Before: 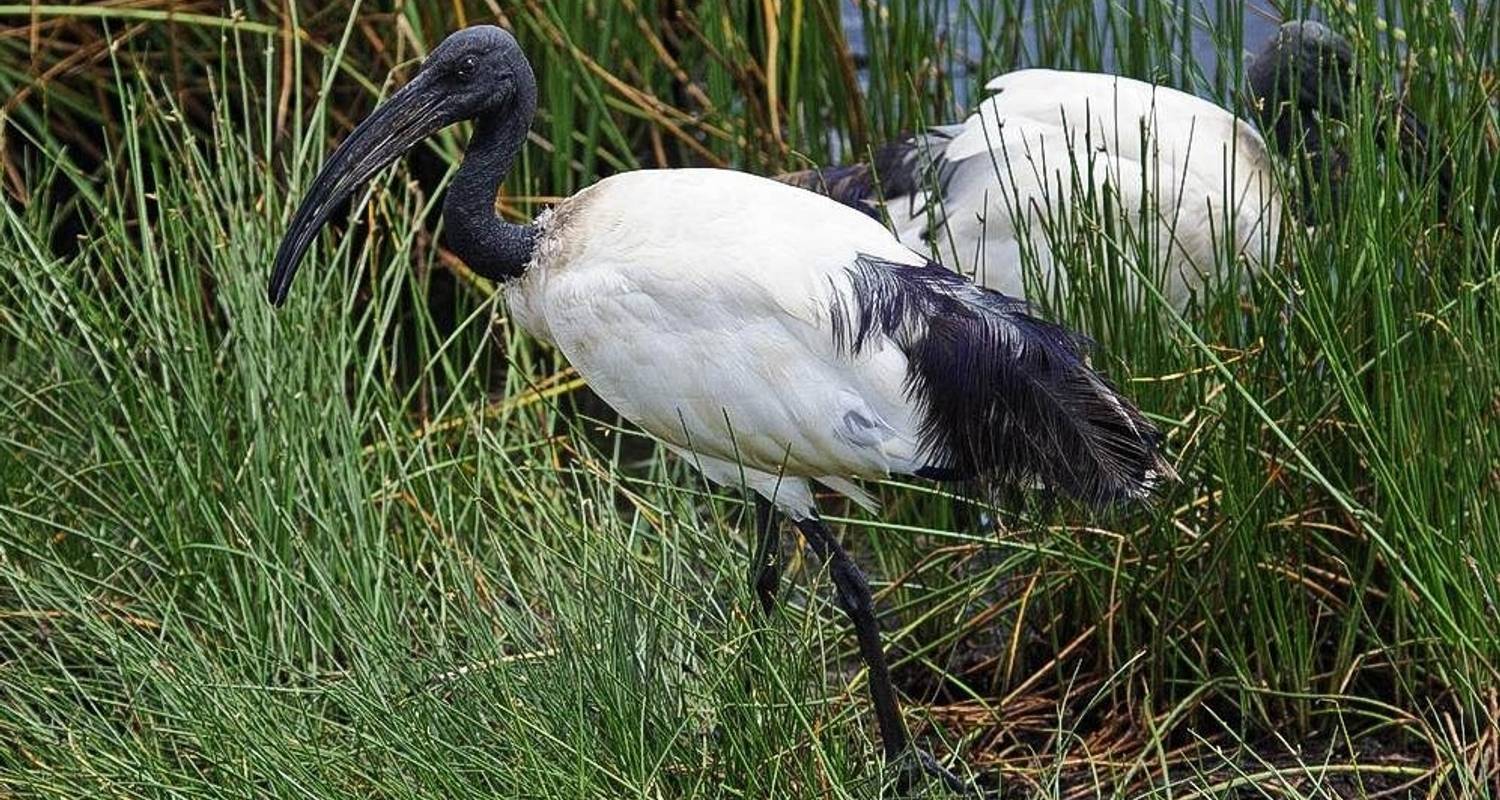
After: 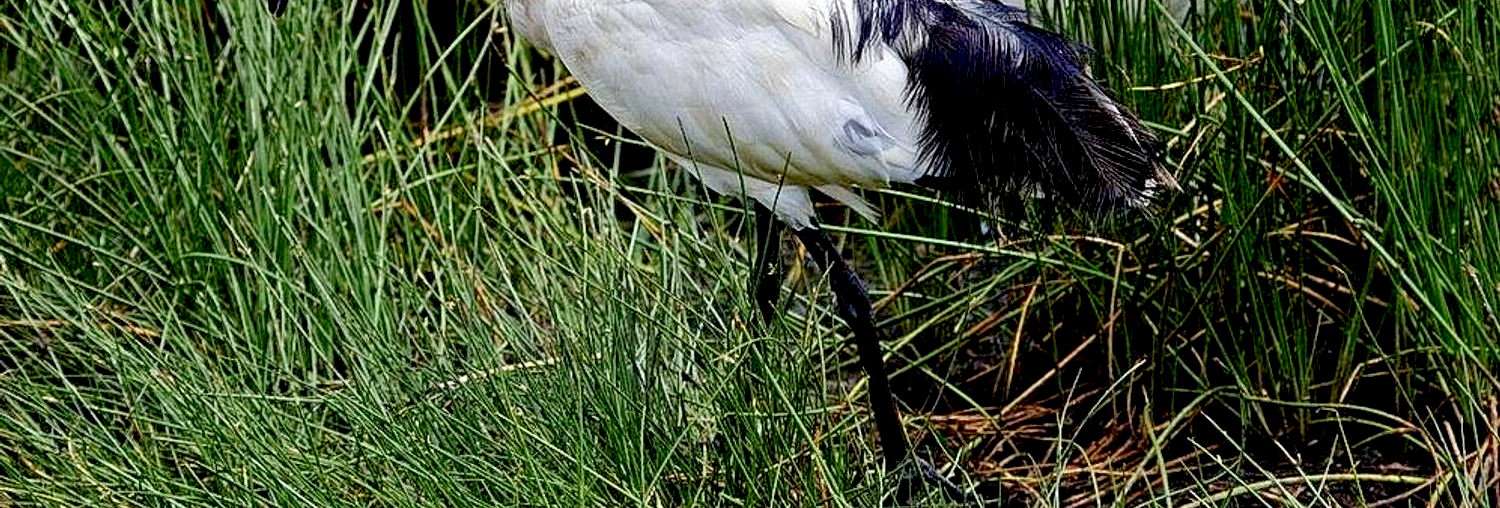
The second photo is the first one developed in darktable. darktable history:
exposure: black level correction 0.025, exposure 0.186 EV, compensate highlight preservation false
crop and rotate: top 36.431%
